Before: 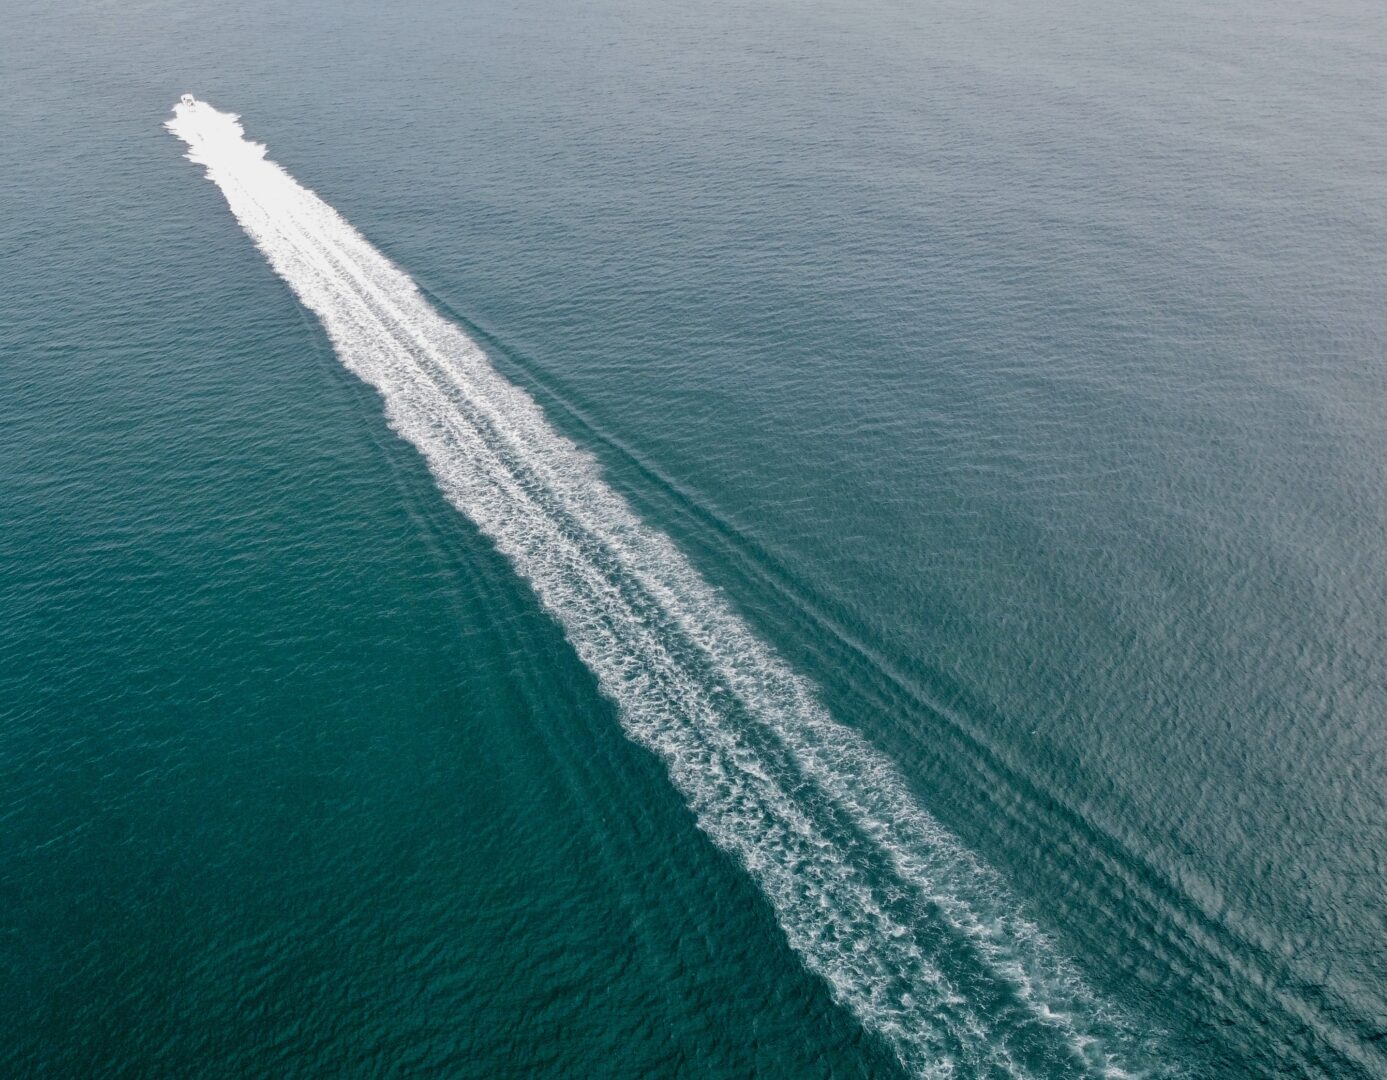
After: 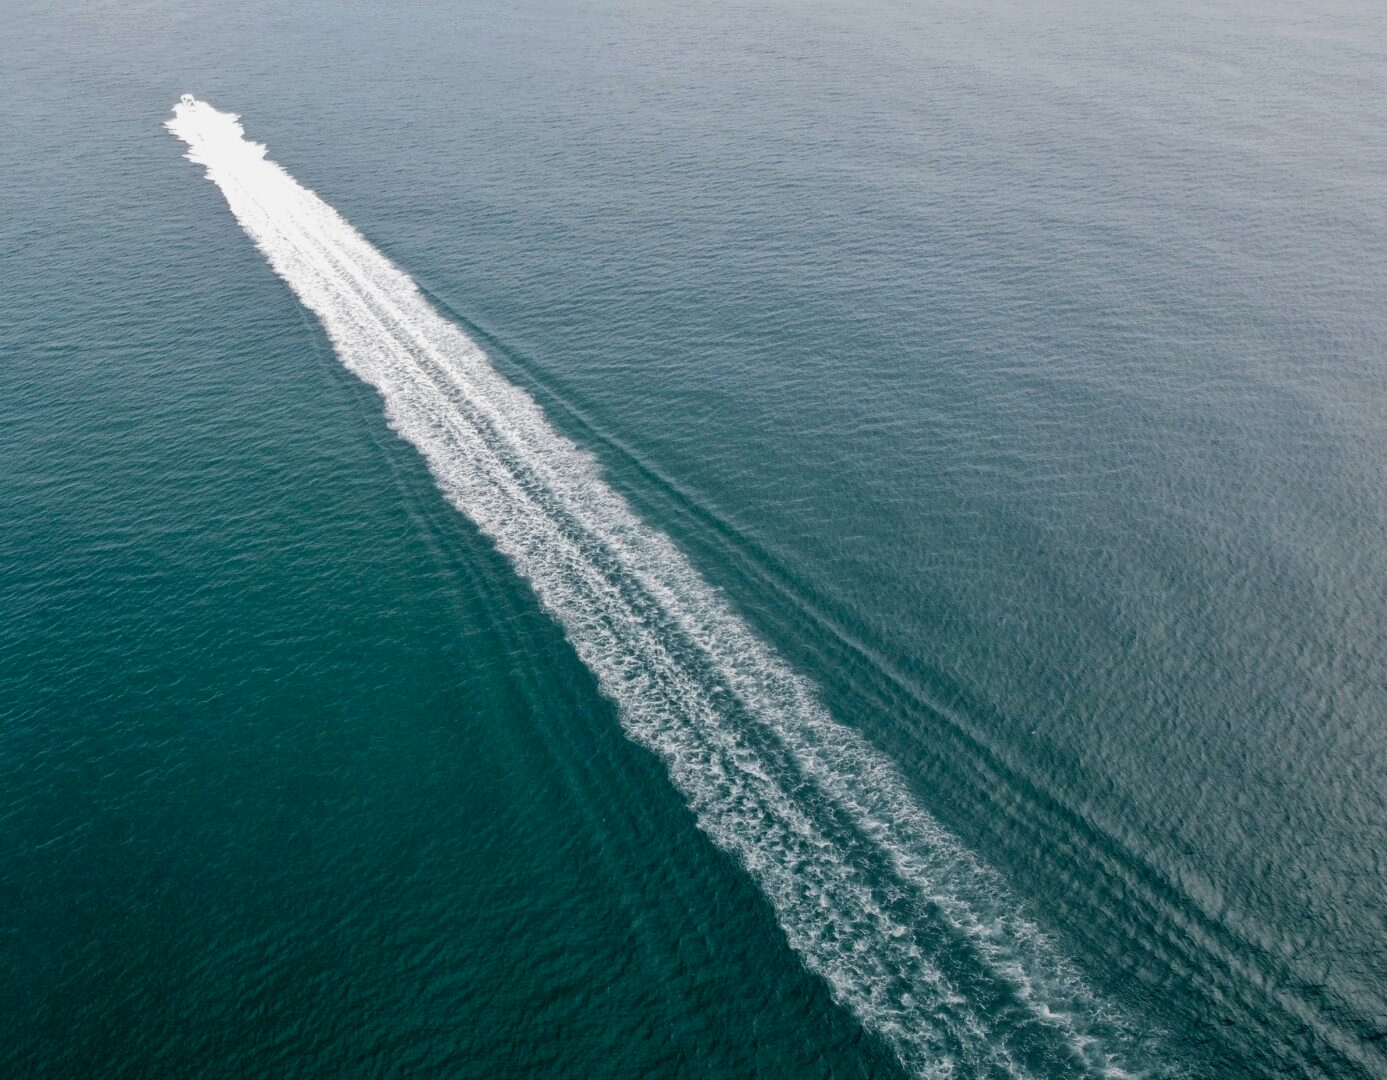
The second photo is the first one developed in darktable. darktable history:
graduated density: rotation -180°, offset 24.95
contrast brightness saturation: contrast 0.1, brightness 0.02, saturation 0.02
